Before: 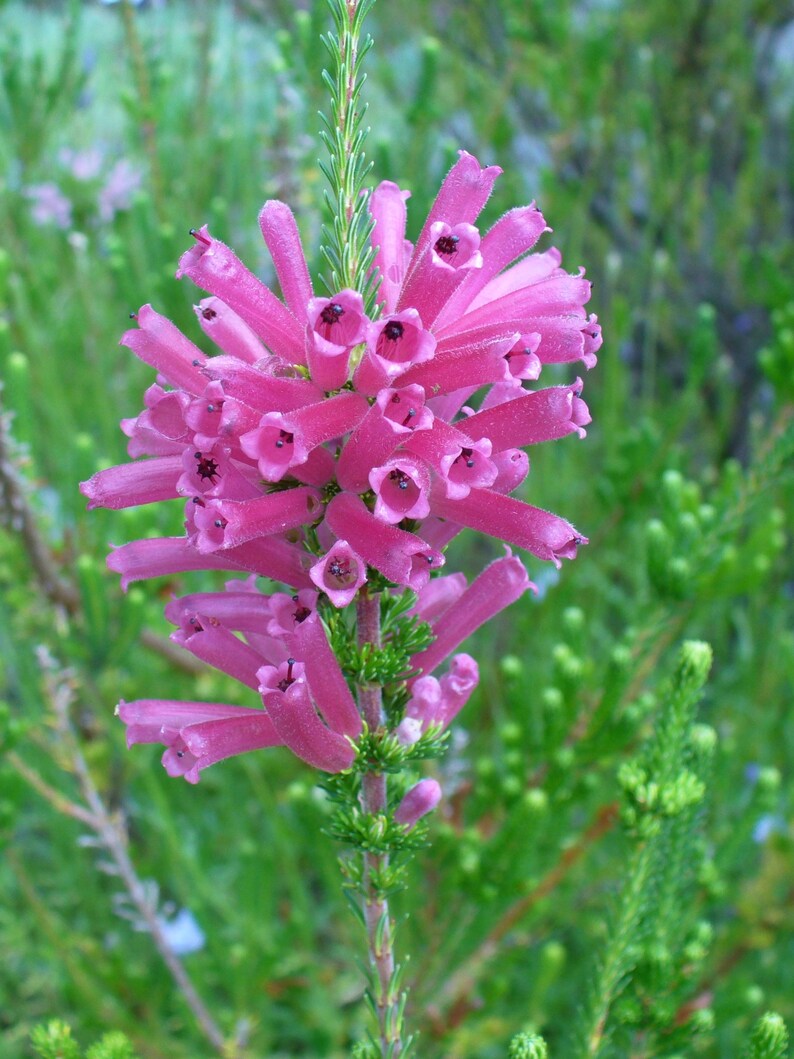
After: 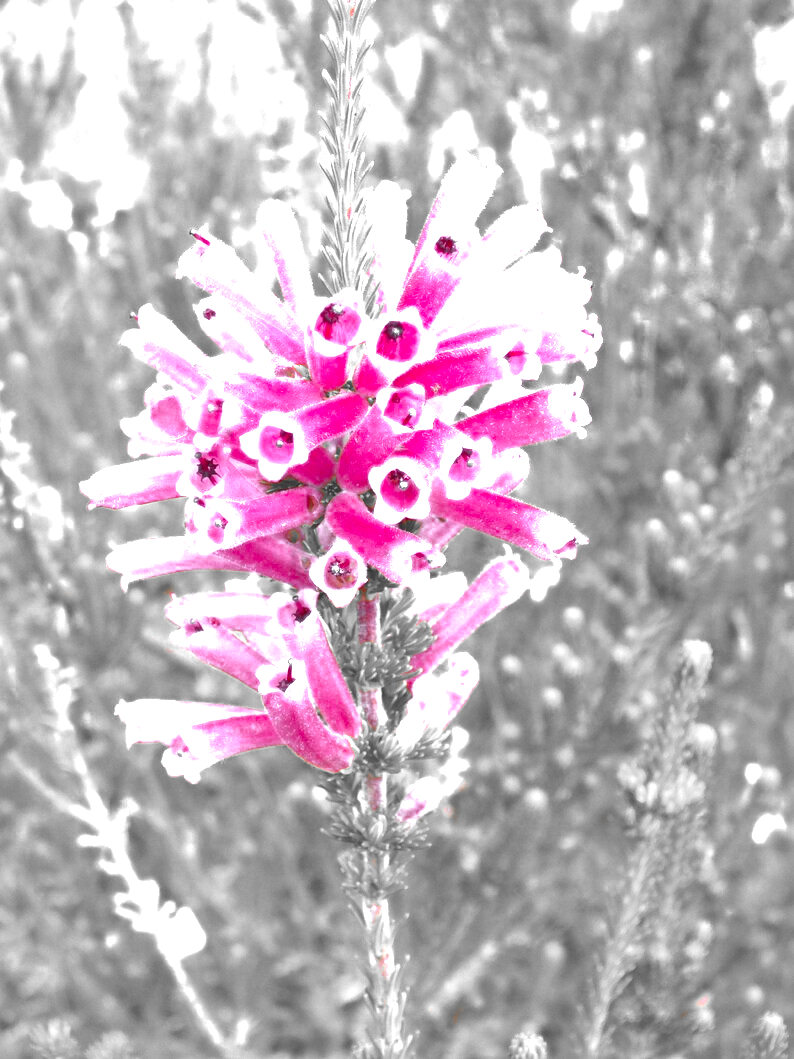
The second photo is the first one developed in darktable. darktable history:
color zones: curves: ch0 [(0, 0.352) (0.143, 0.407) (0.286, 0.386) (0.429, 0.431) (0.571, 0.829) (0.714, 0.853) (0.857, 0.833) (1, 0.352)]; ch1 [(0, 0.604) (0.072, 0.726) (0.096, 0.608) (0.205, 0.007) (0.571, -0.006) (0.839, -0.013) (0.857, -0.012) (1, 0.604)]
local contrast: mode bilateral grid, contrast 20, coarseness 51, detail 161%, midtone range 0.2
contrast brightness saturation: brightness 0.152
exposure: black level correction 0, exposure 1.513 EV, compensate exposure bias true, compensate highlight preservation false
